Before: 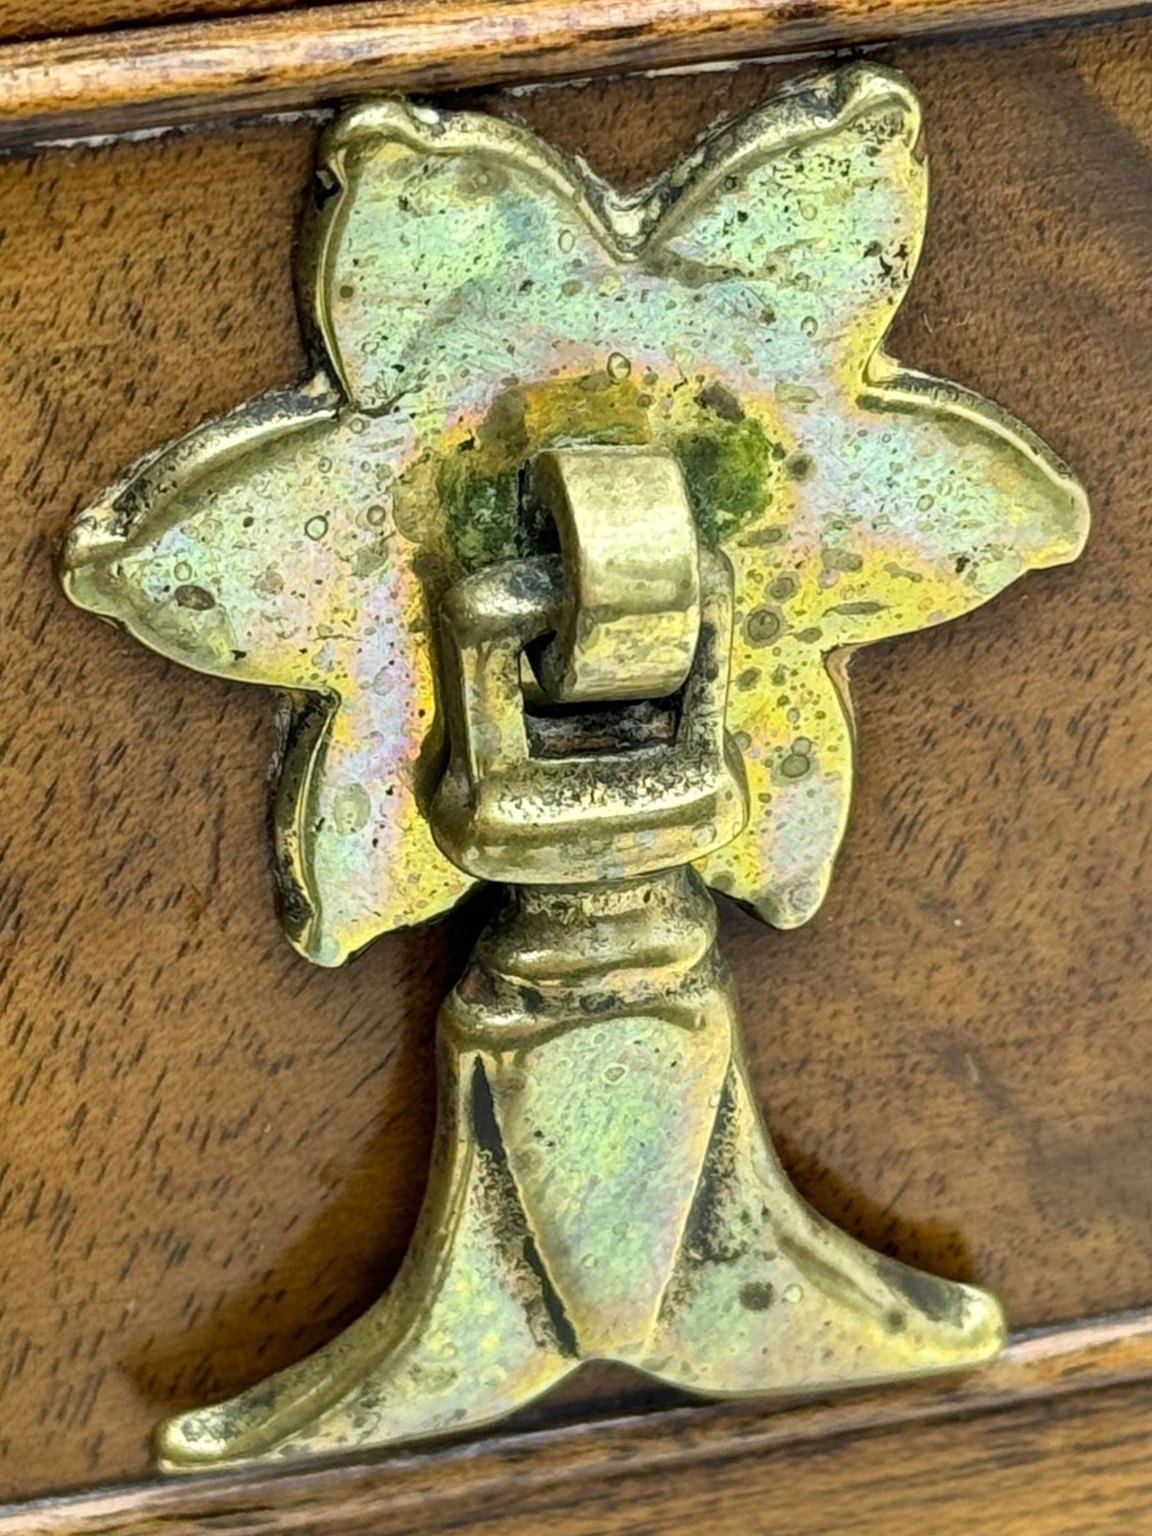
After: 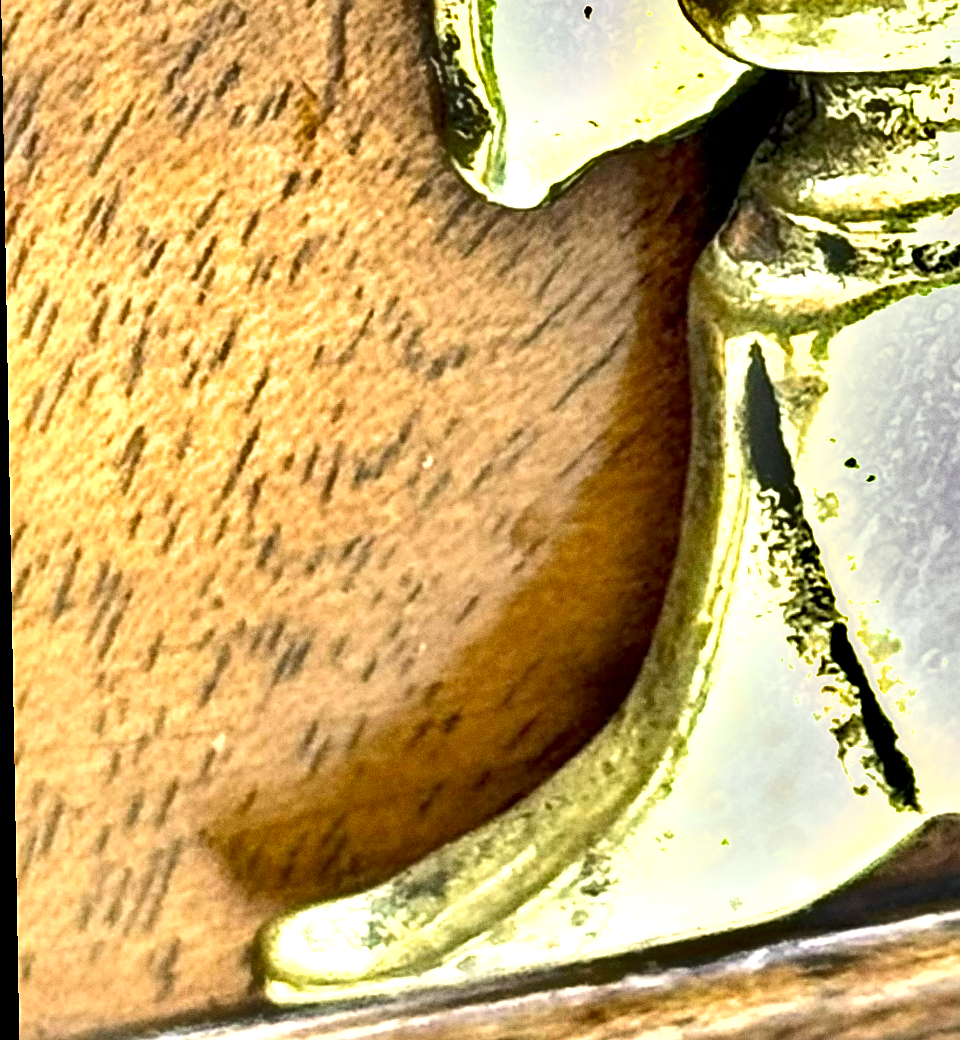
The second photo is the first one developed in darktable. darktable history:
sharpen: on, module defaults
exposure: black level correction 0.001, exposure 2 EV, compensate highlight preservation false
grain: coarseness 0.09 ISO
shadows and highlights: soften with gaussian
rotate and perspective: rotation -1°, crop left 0.011, crop right 0.989, crop top 0.025, crop bottom 0.975
contrast brightness saturation: saturation -0.05
crop and rotate: top 54.778%, right 46.61%, bottom 0.159%
